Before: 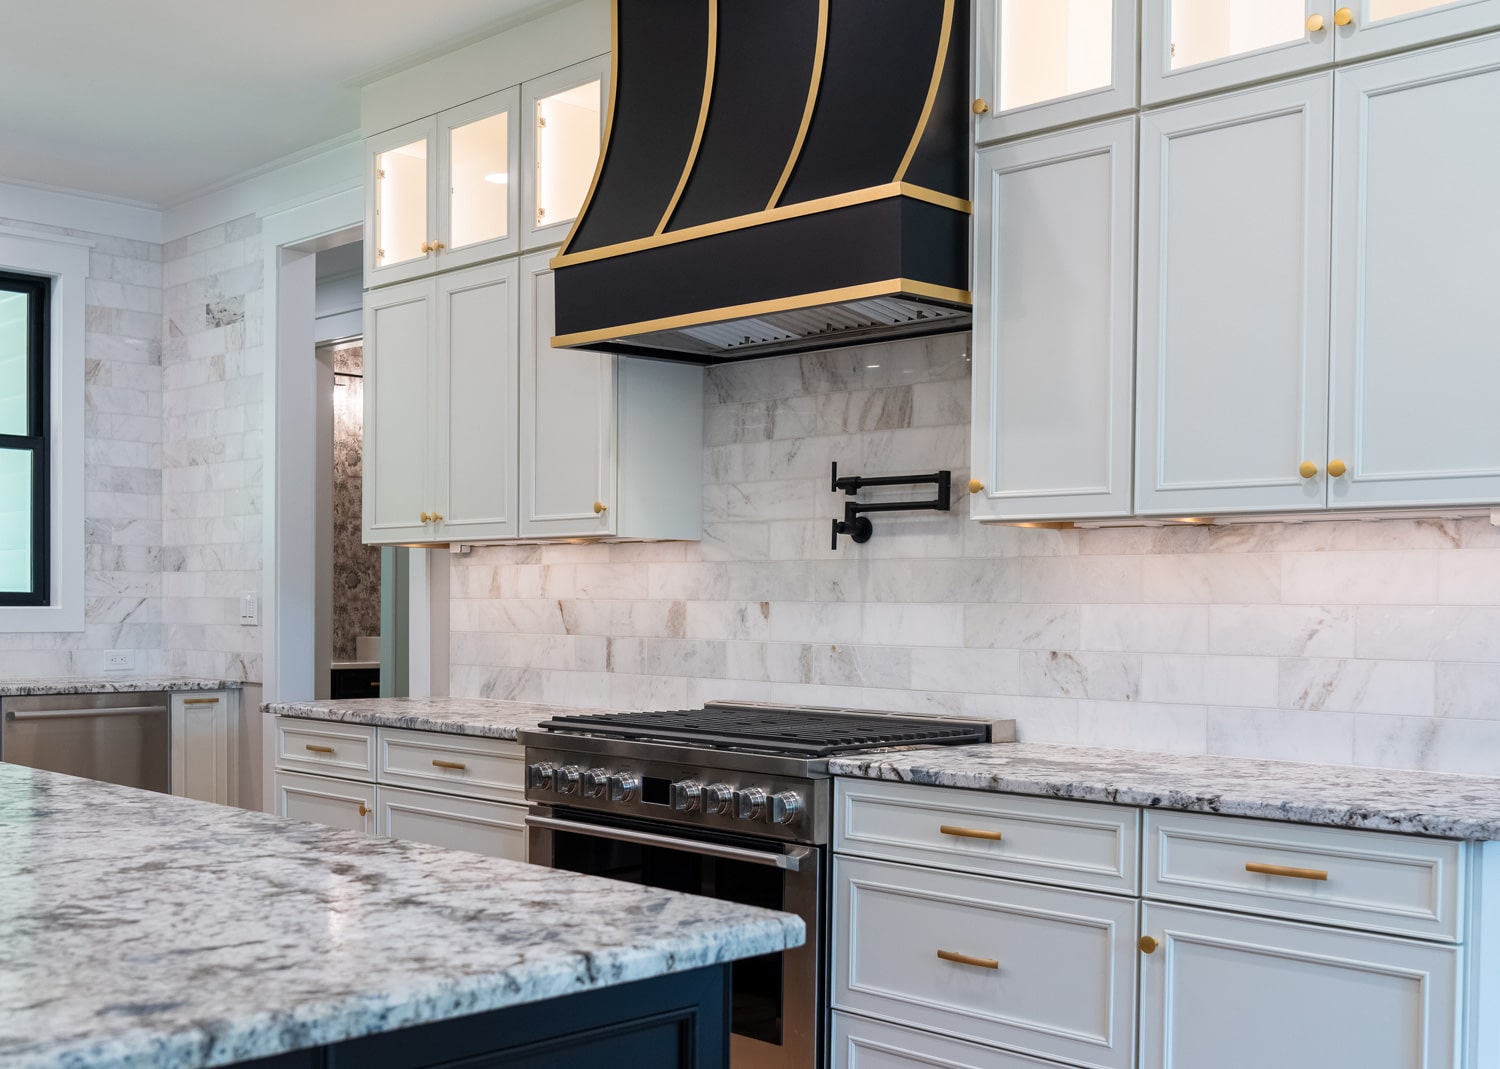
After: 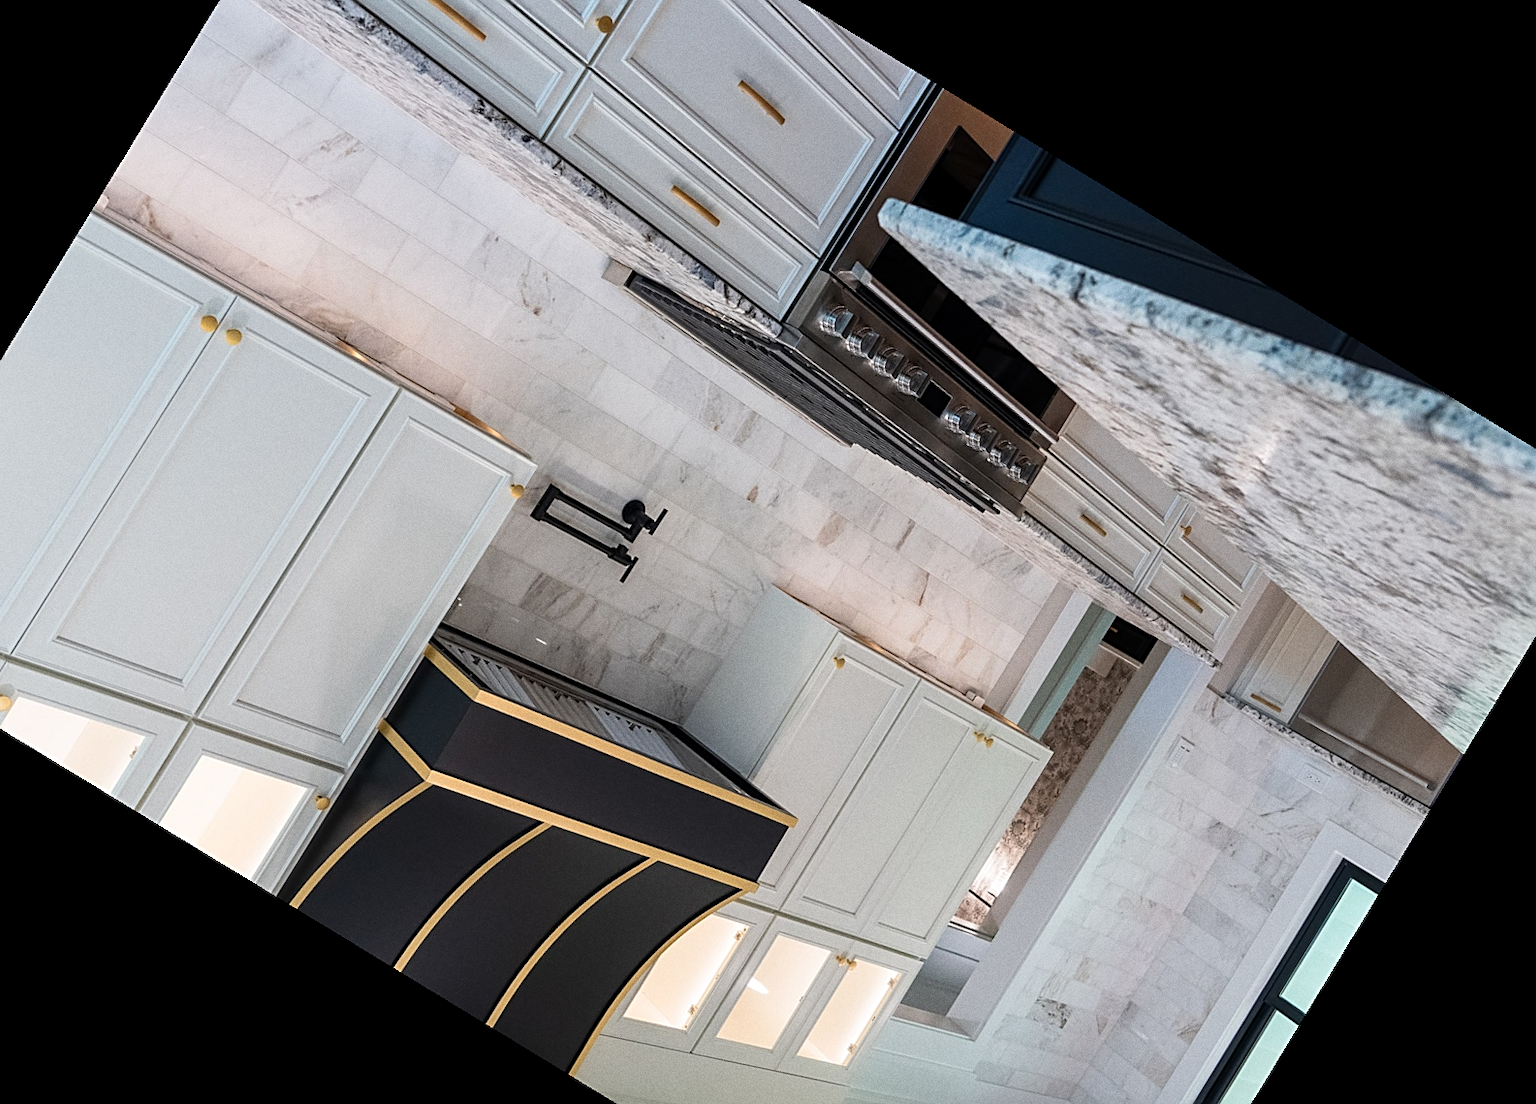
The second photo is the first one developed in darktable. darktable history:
crop and rotate: angle 148.68°, left 9.111%, top 15.603%, right 4.588%, bottom 17.041%
sharpen: on, module defaults
grain: coarseness 0.47 ISO
